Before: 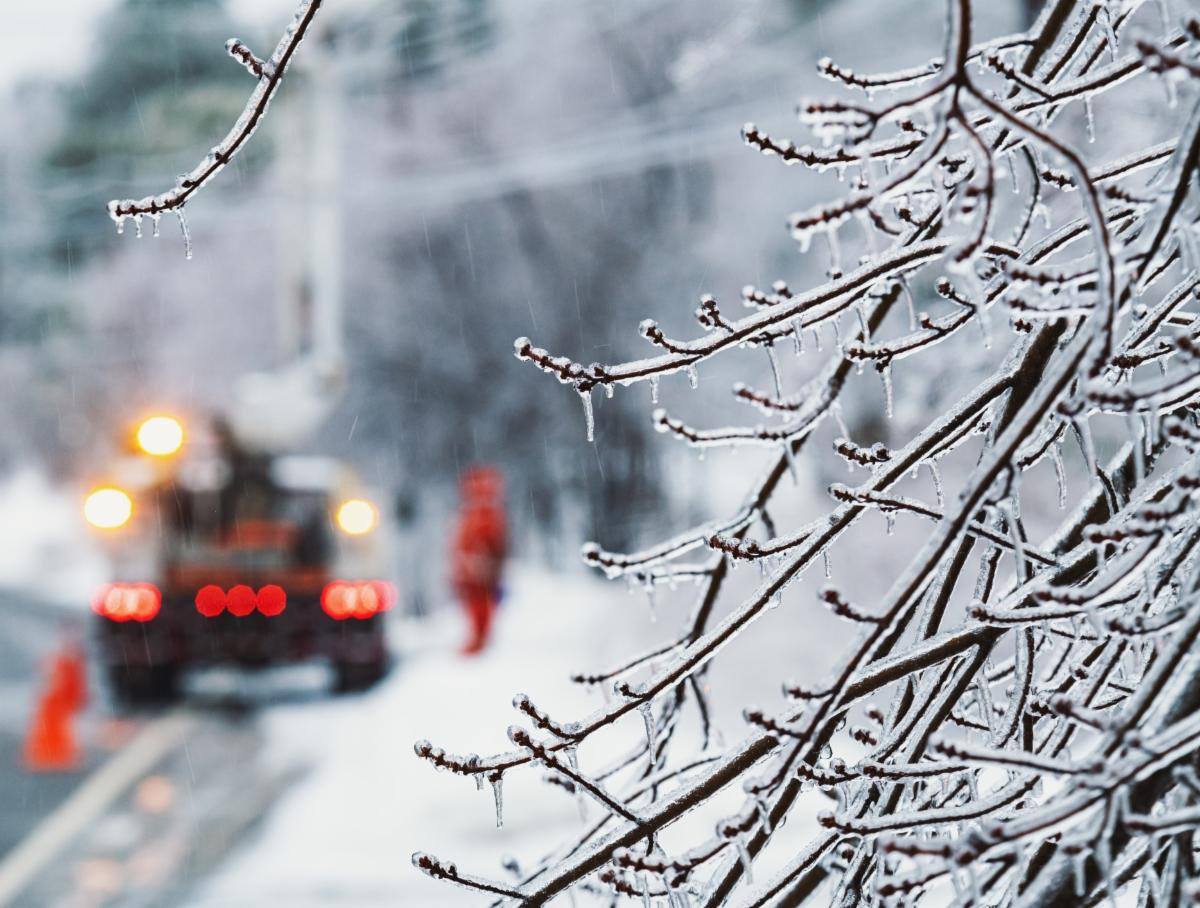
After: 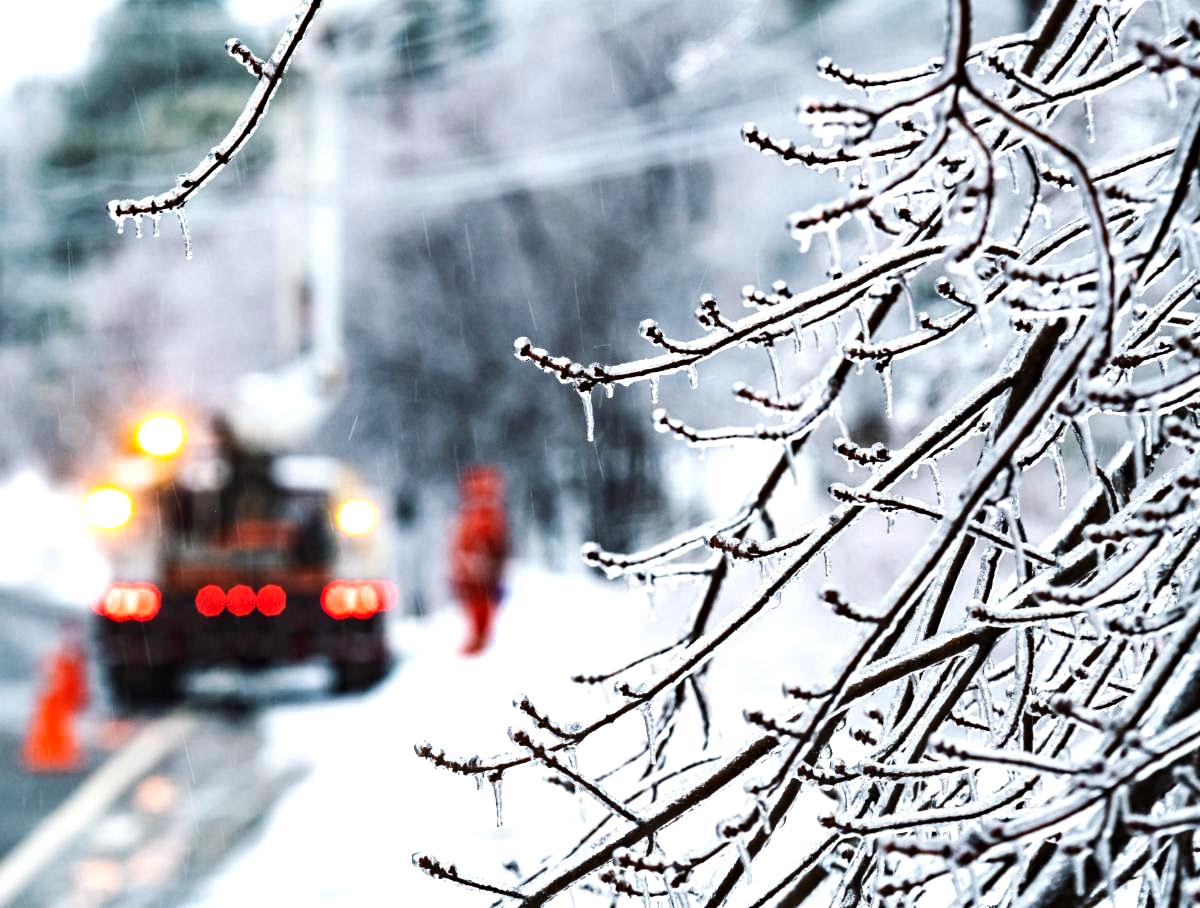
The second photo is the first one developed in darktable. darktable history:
color correction: highlights b* 0.026
haze removal: strength 0.276, distance 0.245, compatibility mode true, adaptive false
tone equalizer: -8 EV -0.763 EV, -7 EV -0.718 EV, -6 EV -0.637 EV, -5 EV -0.4 EV, -3 EV 0.38 EV, -2 EV 0.6 EV, -1 EV 0.694 EV, +0 EV 0.739 EV, edges refinement/feathering 500, mask exposure compensation -1.57 EV, preserve details no
